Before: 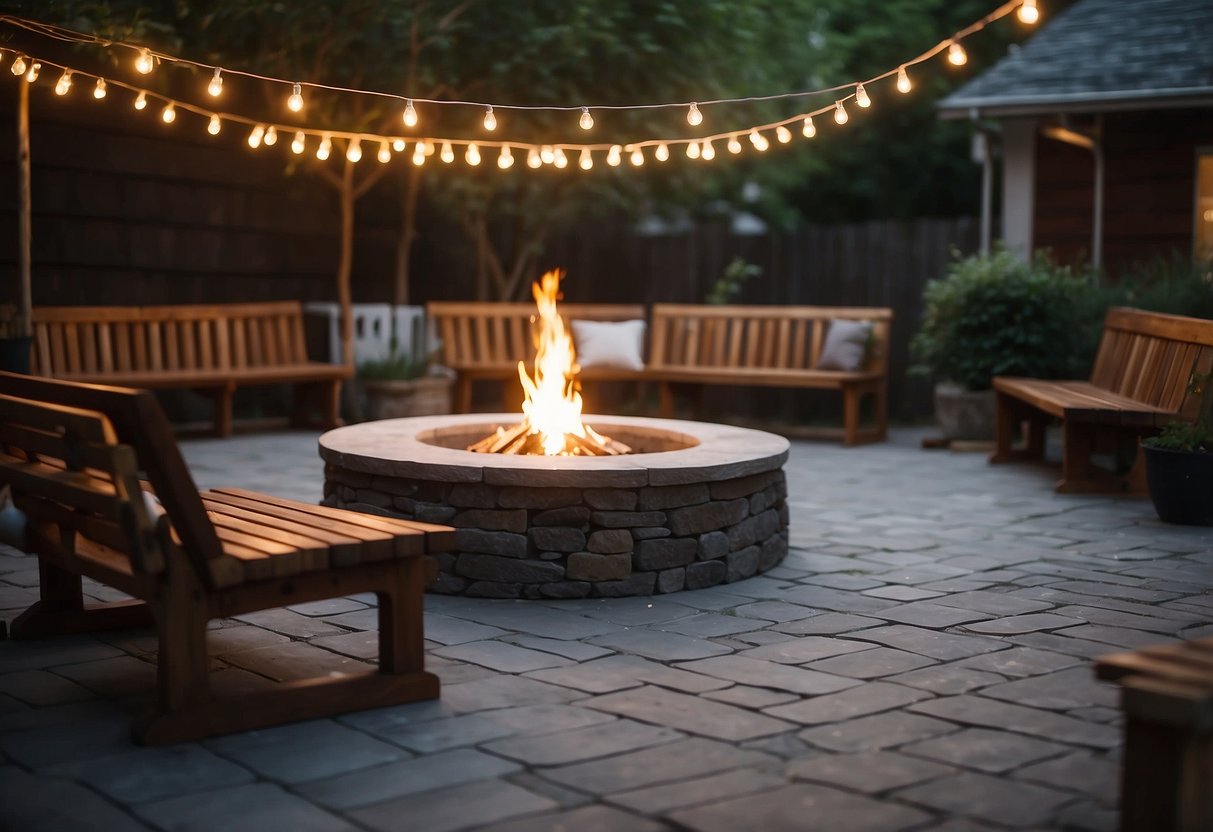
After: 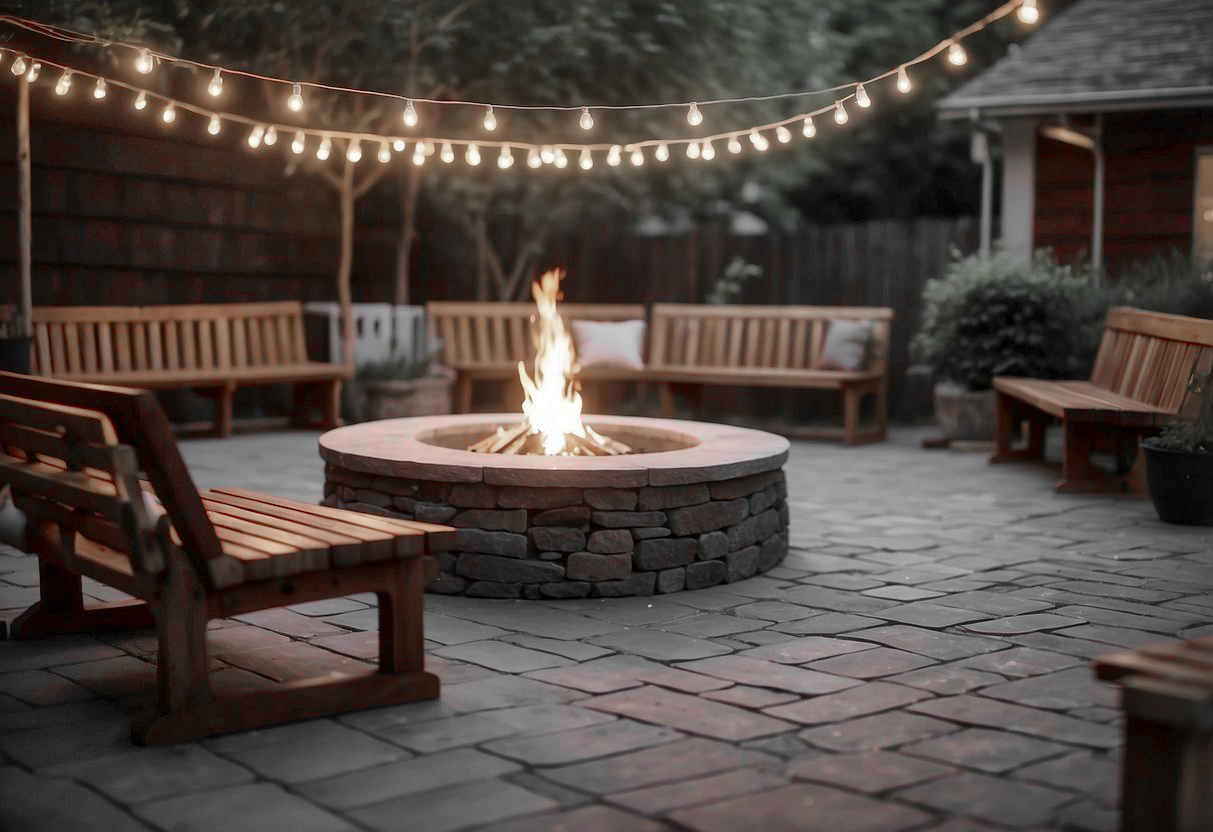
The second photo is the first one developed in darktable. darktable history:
color zones: curves: ch1 [(0, 0.831) (0.08, 0.771) (0.157, 0.268) (0.241, 0.207) (0.562, -0.005) (0.714, -0.013) (0.876, 0.01) (1, 0.831)]
local contrast: mode bilateral grid, contrast 19, coarseness 51, detail 132%, midtone range 0.2
shadows and highlights: highlights color adjustment 32.21%
